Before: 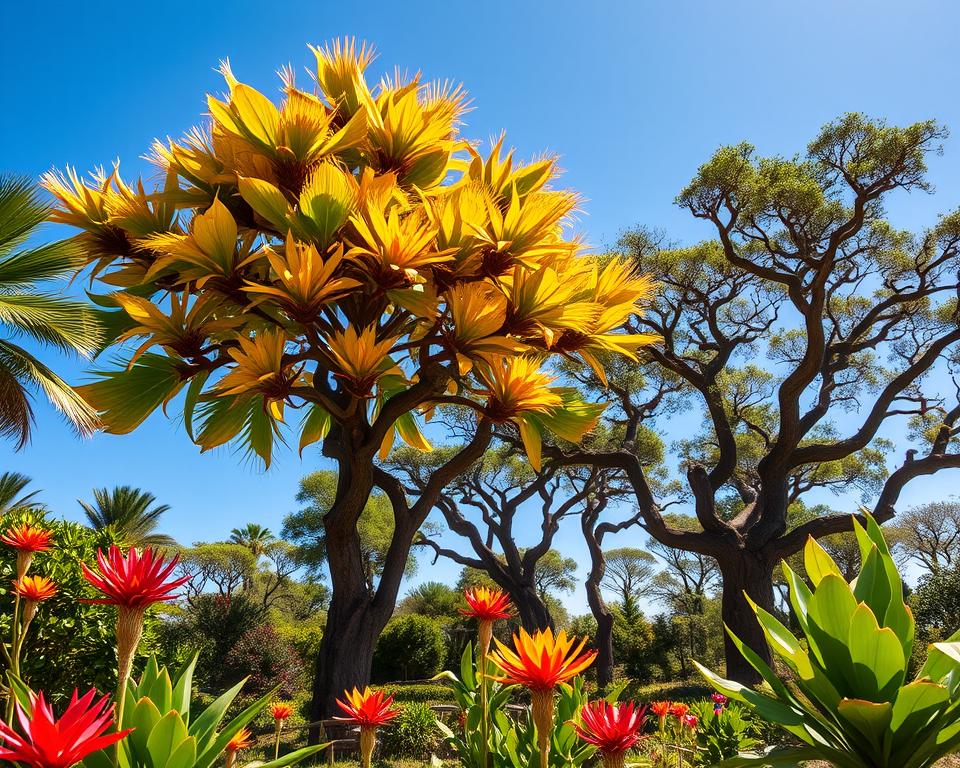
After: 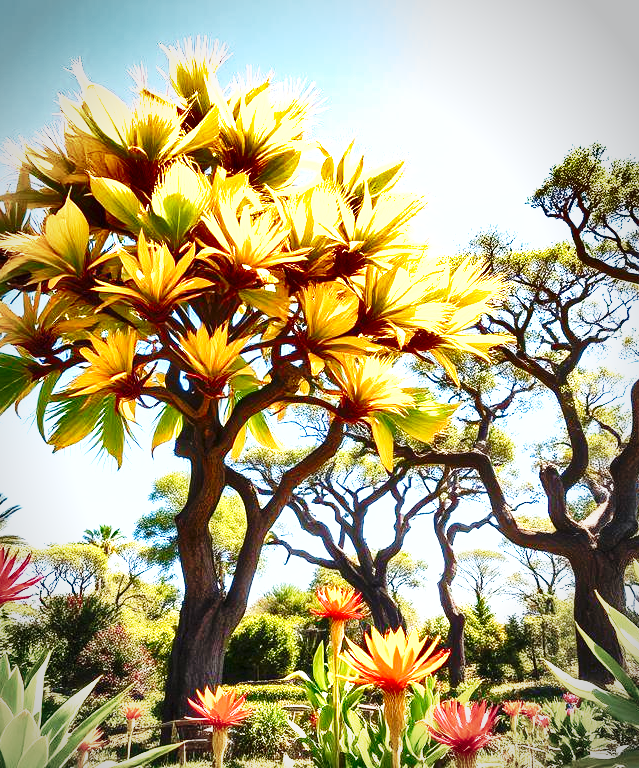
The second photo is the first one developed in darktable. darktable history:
base curve: curves: ch0 [(0, 0) (0.032, 0.037) (0.105, 0.228) (0.435, 0.76) (0.856, 0.983) (1, 1)], preserve colors none
shadows and highlights: radius 108.52, shadows 44.07, highlights -67.8, low approximation 0.01, soften with gaussian
crop: left 15.419%, right 17.914%
vignetting: automatic ratio true
exposure: black level correction 0, exposure 1.5 EV, compensate exposure bias true, compensate highlight preservation false
